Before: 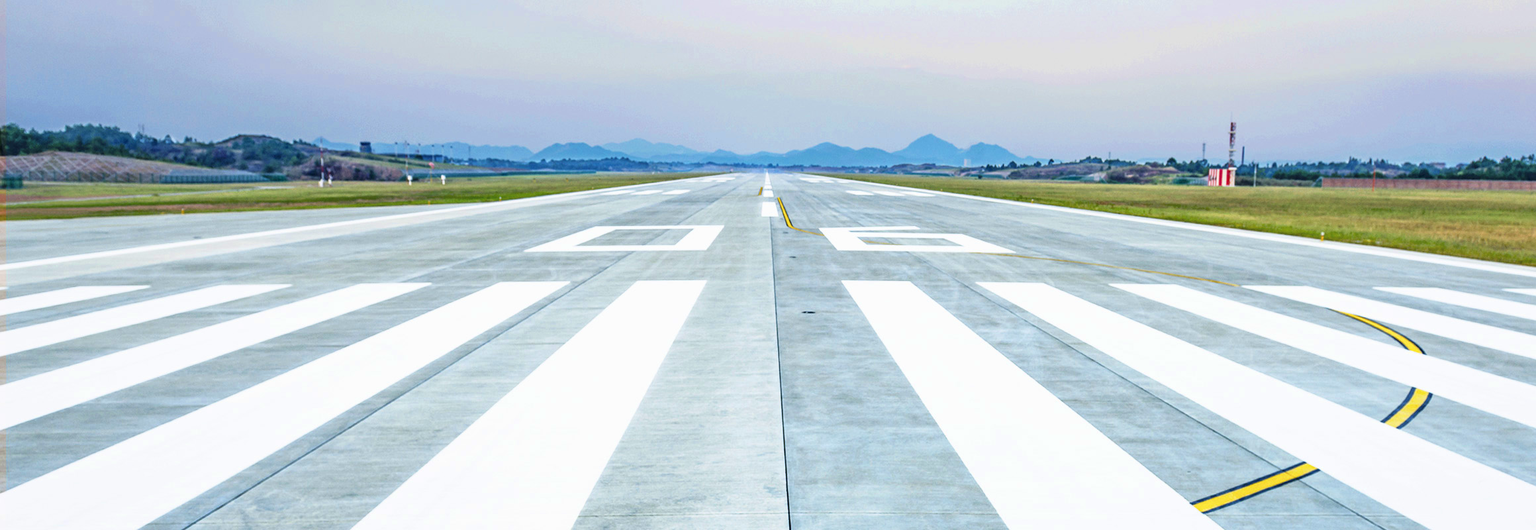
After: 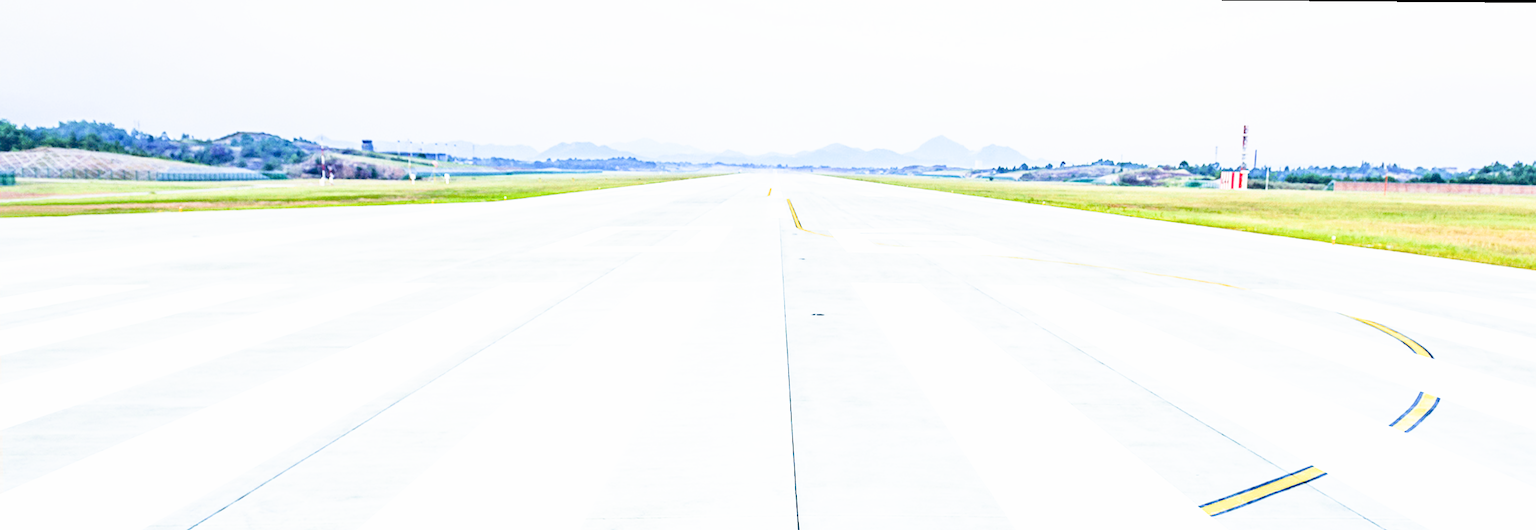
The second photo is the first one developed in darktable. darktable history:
exposure: black level correction 0.005, exposure 2.084 EV, compensate highlight preservation false
rotate and perspective: rotation 0.174°, lens shift (vertical) 0.013, lens shift (horizontal) 0.019, shear 0.001, automatic cropping original format, crop left 0.007, crop right 0.991, crop top 0.016, crop bottom 0.997
sigmoid: contrast 1.22, skew 0.65
color balance: lift [1, 0.998, 1.001, 1.002], gamma [1, 1.02, 1, 0.98], gain [1, 1.02, 1.003, 0.98]
